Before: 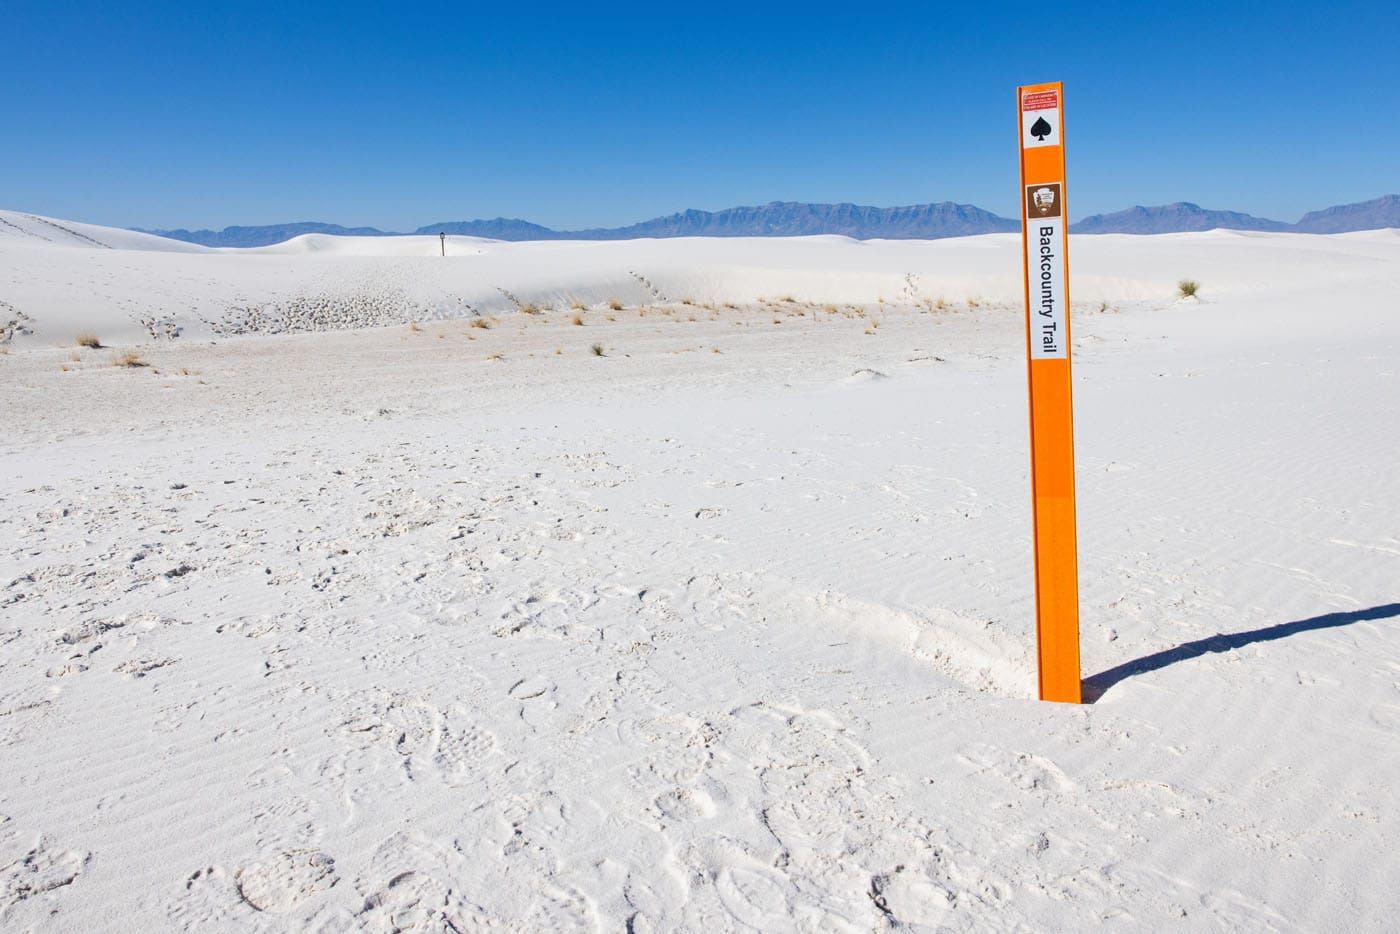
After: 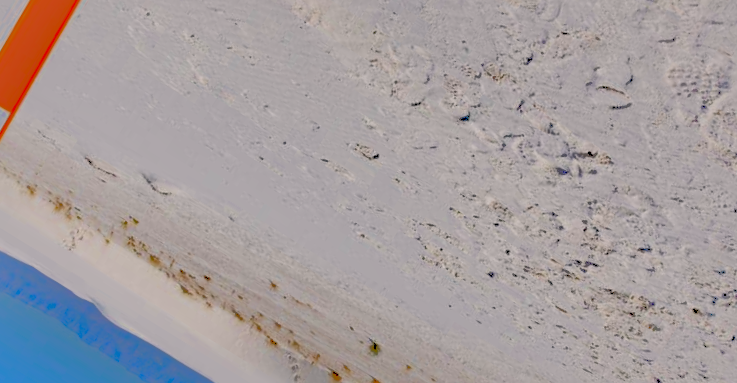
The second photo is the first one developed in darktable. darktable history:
filmic rgb: middle gray luminance 17.94%, black relative exposure -7.52 EV, white relative exposure 8.45 EV, threshold 5.99 EV, target black luminance 0%, hardness 2.23, latitude 18.31%, contrast 0.88, highlights saturation mix 4.71%, shadows ↔ highlights balance 11%, enable highlight reconstruction true
crop and rotate: angle 148.16°, left 9.141%, top 15.62%, right 4.497%, bottom 17.111%
exposure: black level correction 0, exposure 1.747 EV, compensate highlight preservation false
shadows and highlights: shadows 38.82, highlights -74.79
color correction: highlights a* 3.52, highlights b* 2.19, saturation 1.18
haze removal: strength 0.407, distance 0.216, compatibility mode true, adaptive false
local contrast: detail 130%
